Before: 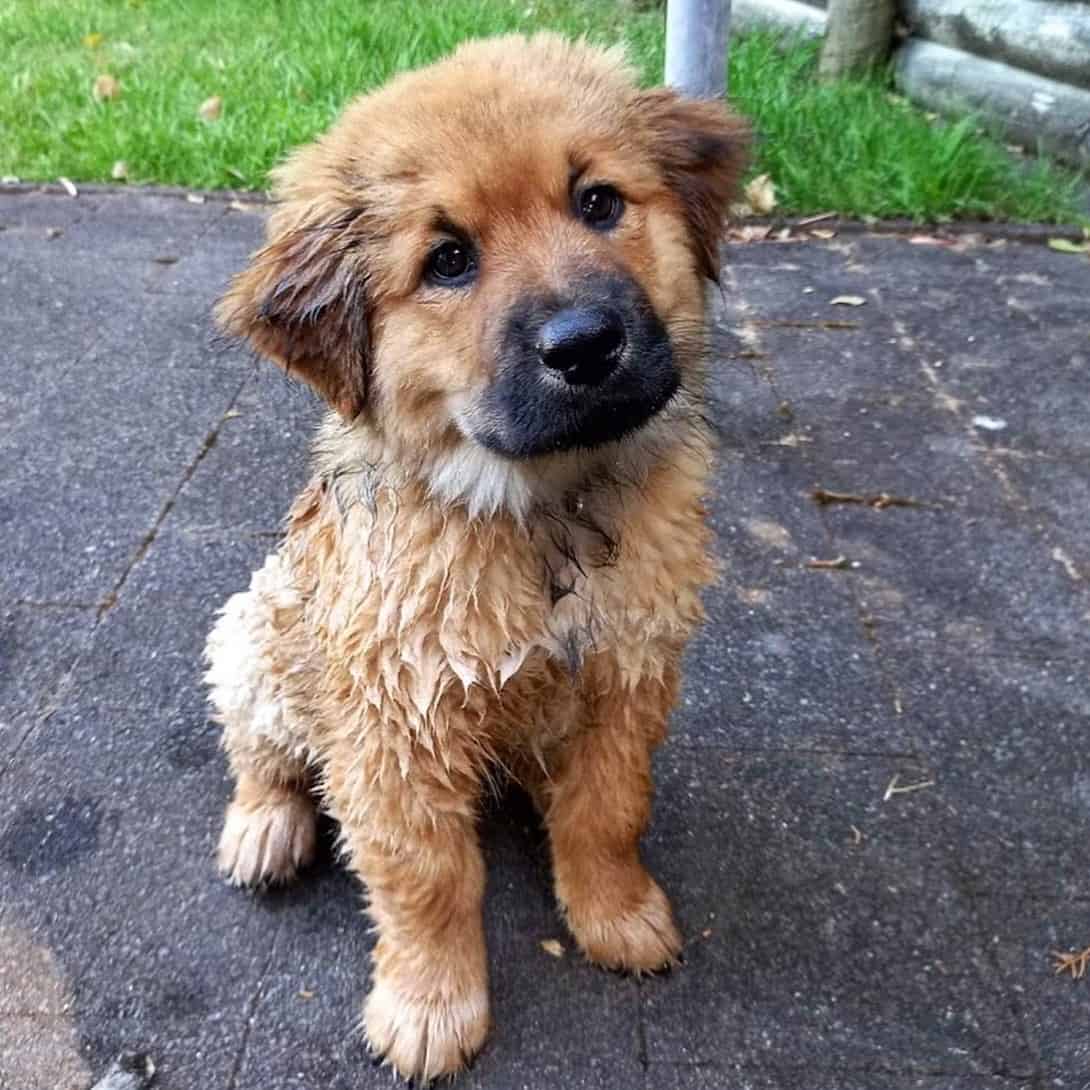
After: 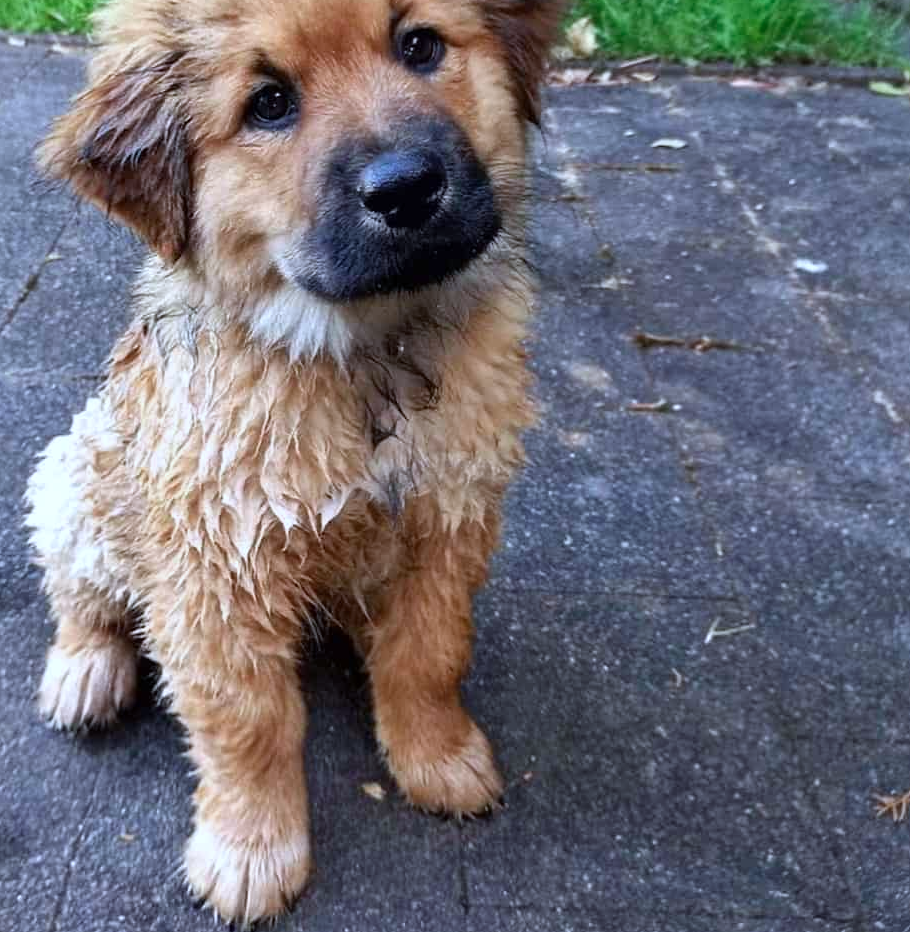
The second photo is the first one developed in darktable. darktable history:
color calibration: gray › normalize channels true, x 0.372, y 0.387, temperature 4284.9 K, gamut compression 0.025
crop: left 16.491%, top 14.437%
